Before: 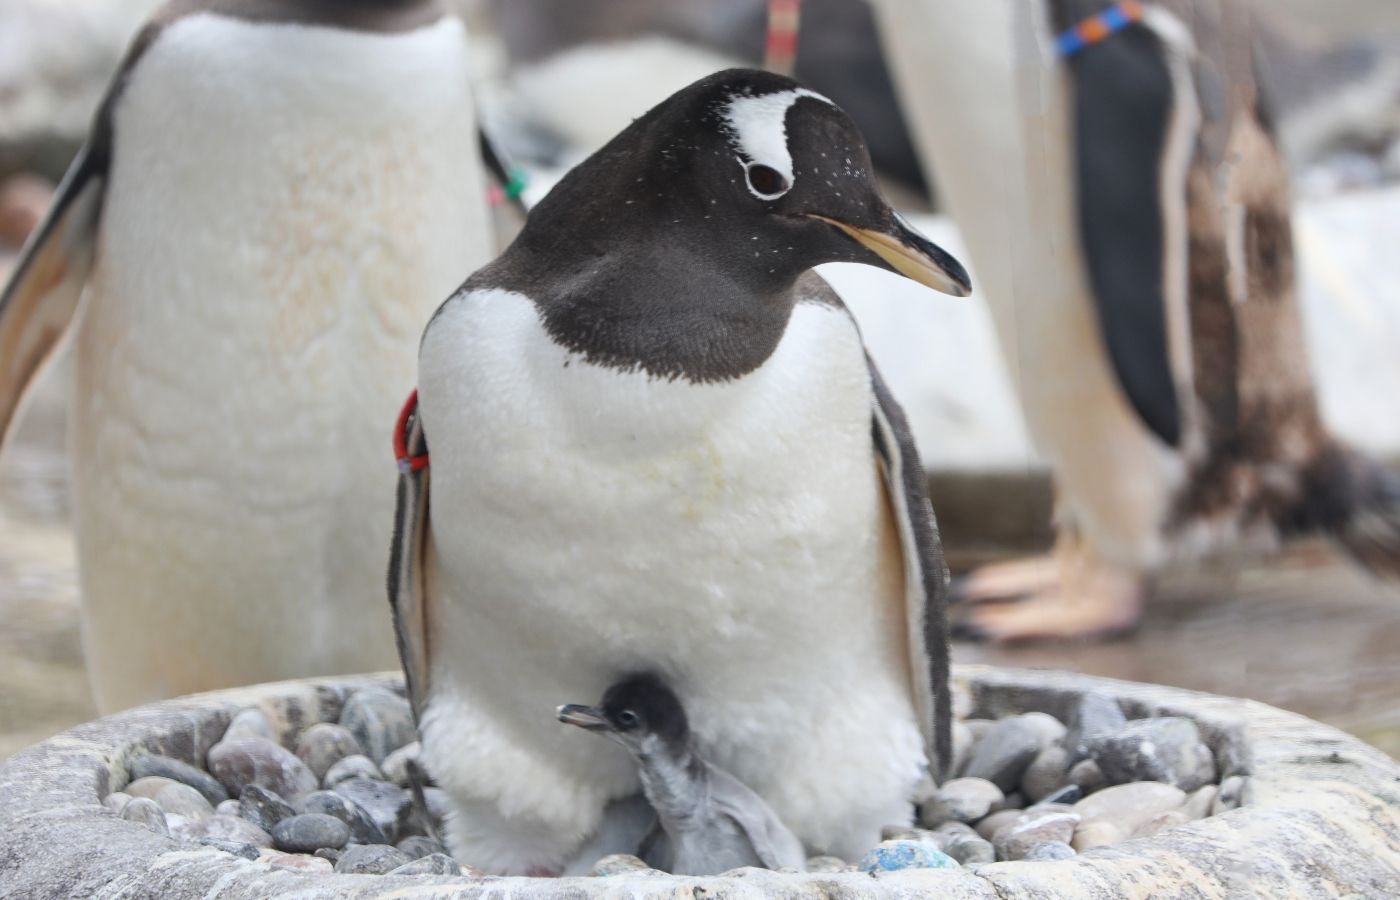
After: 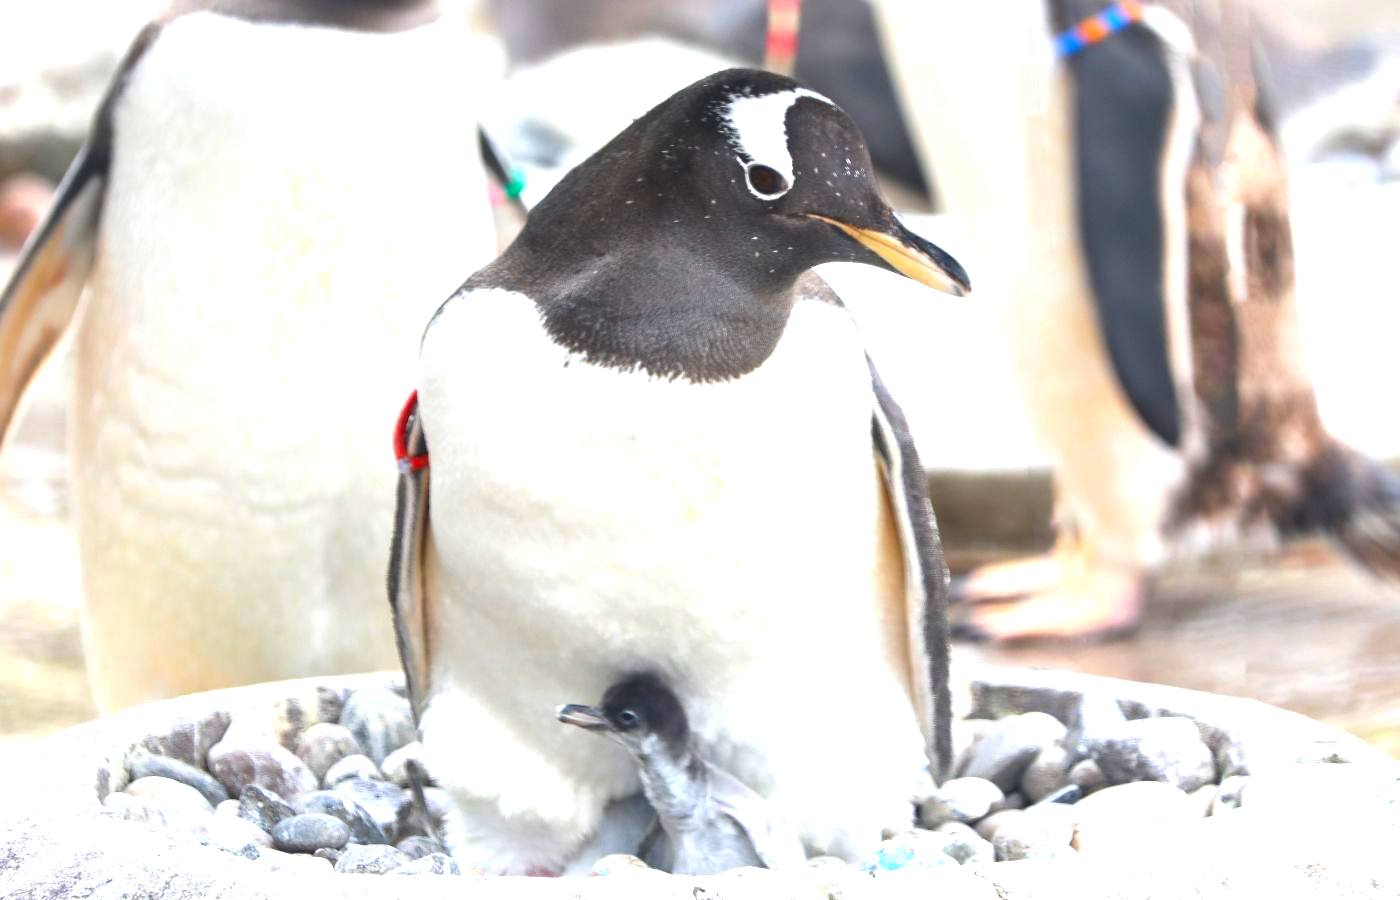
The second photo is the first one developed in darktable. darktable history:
exposure: black level correction 0, exposure 1.291 EV, compensate exposure bias true, compensate highlight preservation false
color balance rgb: global offset › luminance -0.292%, global offset › hue 263.13°, perceptual saturation grading › global saturation 19.352%, global vibrance 20%
